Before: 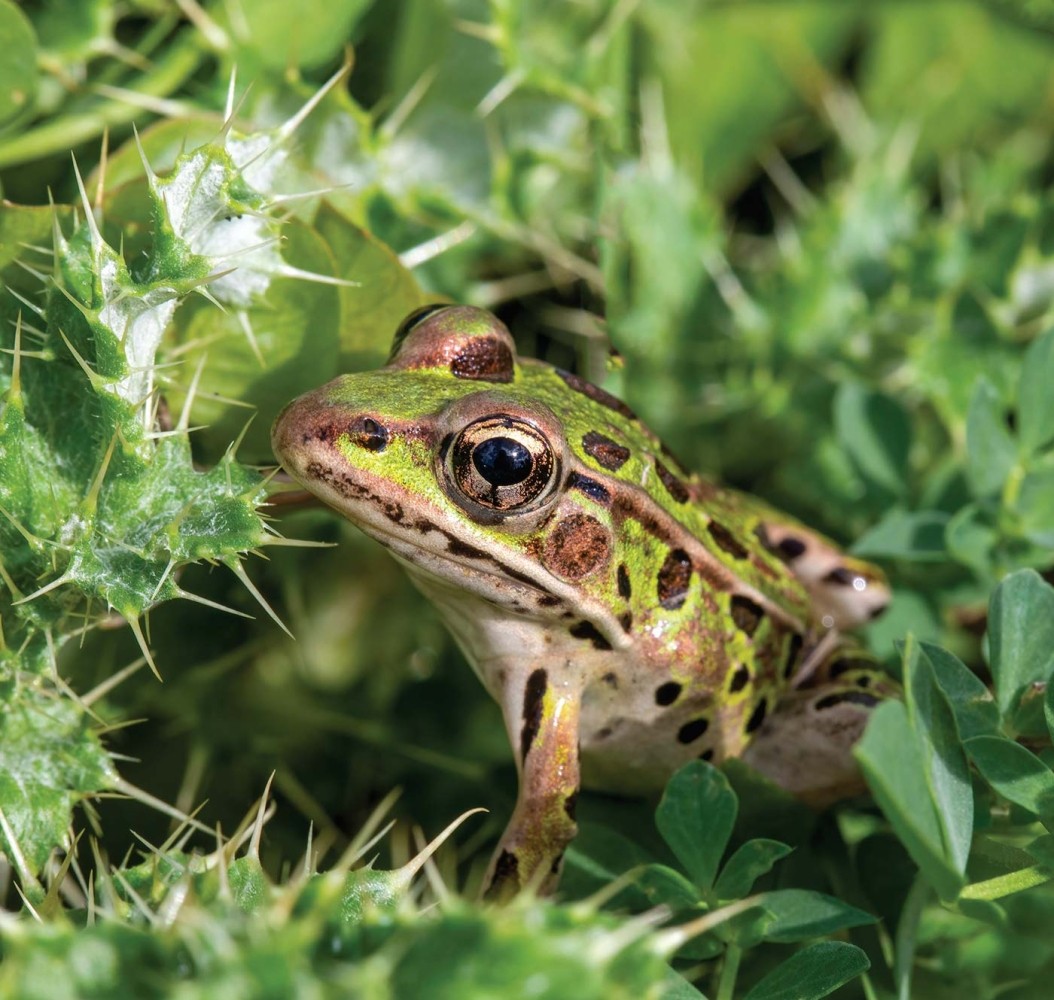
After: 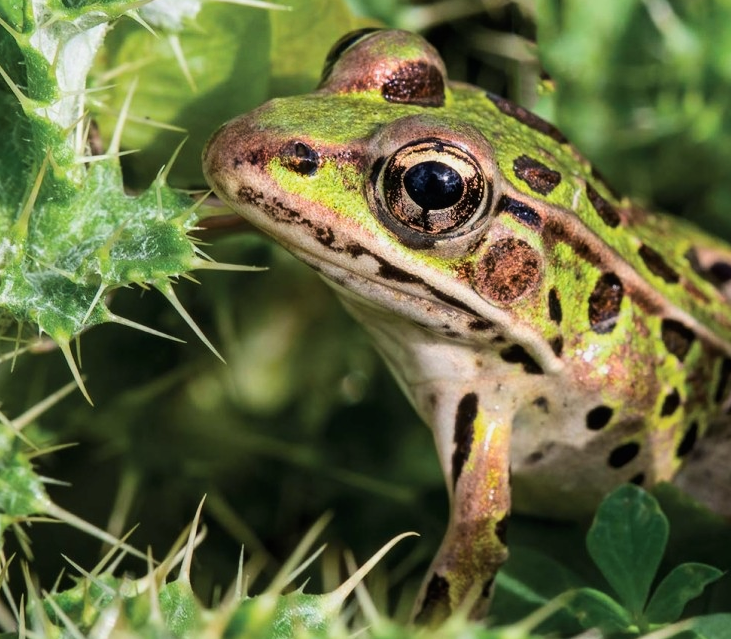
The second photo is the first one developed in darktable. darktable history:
tone curve: curves: ch0 [(0, 0) (0.087, 0.054) (0.281, 0.245) (0.506, 0.526) (0.8, 0.824) (0.994, 0.955)]; ch1 [(0, 0) (0.27, 0.195) (0.406, 0.435) (0.452, 0.474) (0.495, 0.5) (0.514, 0.508) (0.563, 0.584) (0.654, 0.689) (1, 1)]; ch2 [(0, 0) (0.269, 0.299) (0.459, 0.441) (0.498, 0.499) (0.523, 0.52) (0.551, 0.549) (0.633, 0.625) (0.659, 0.681) (0.718, 0.764) (1, 1)], color space Lab, linked channels, preserve colors none
crop: left 6.616%, top 27.676%, right 24.002%, bottom 8.375%
